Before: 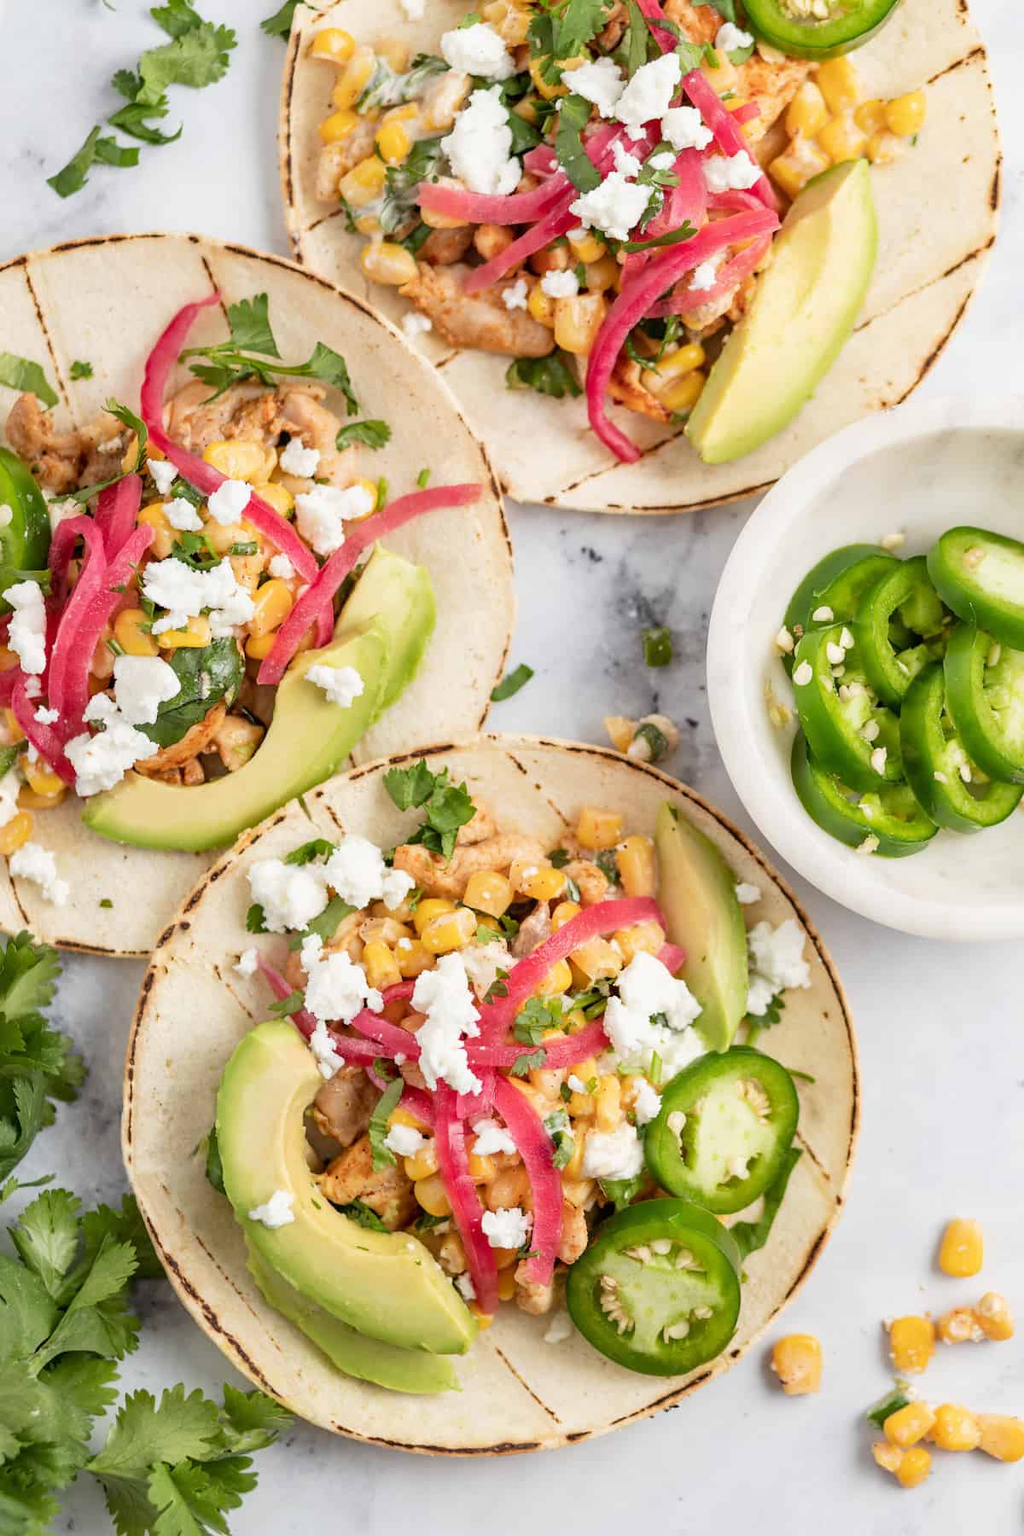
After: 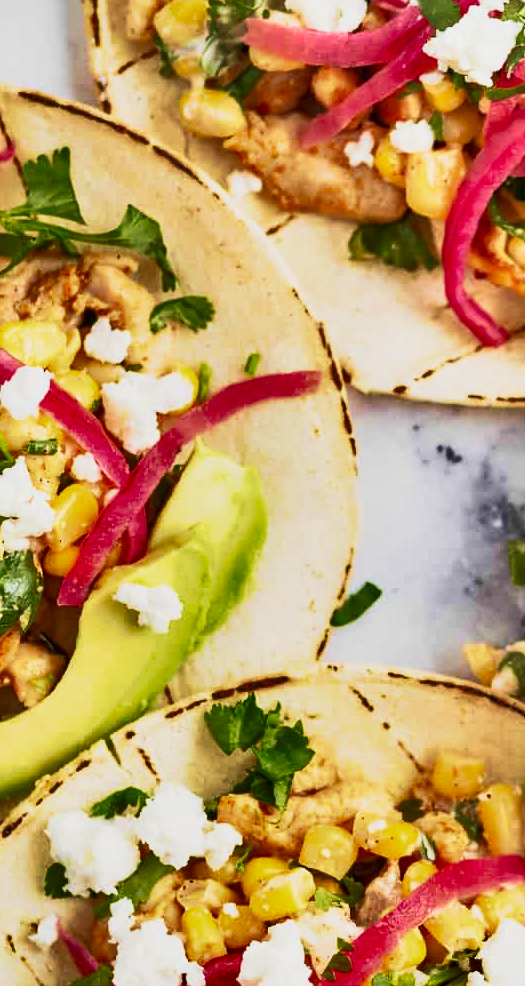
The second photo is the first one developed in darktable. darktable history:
base curve: curves: ch0 [(0, 0) (0.579, 0.807) (1, 1)], preserve colors none
crop: left 20.354%, top 10.907%, right 35.827%, bottom 34.283%
velvia: strength 74.95%
shadows and highlights: white point adjustment -3.55, highlights -63.39, highlights color adjustment 53.59%, soften with gaussian
